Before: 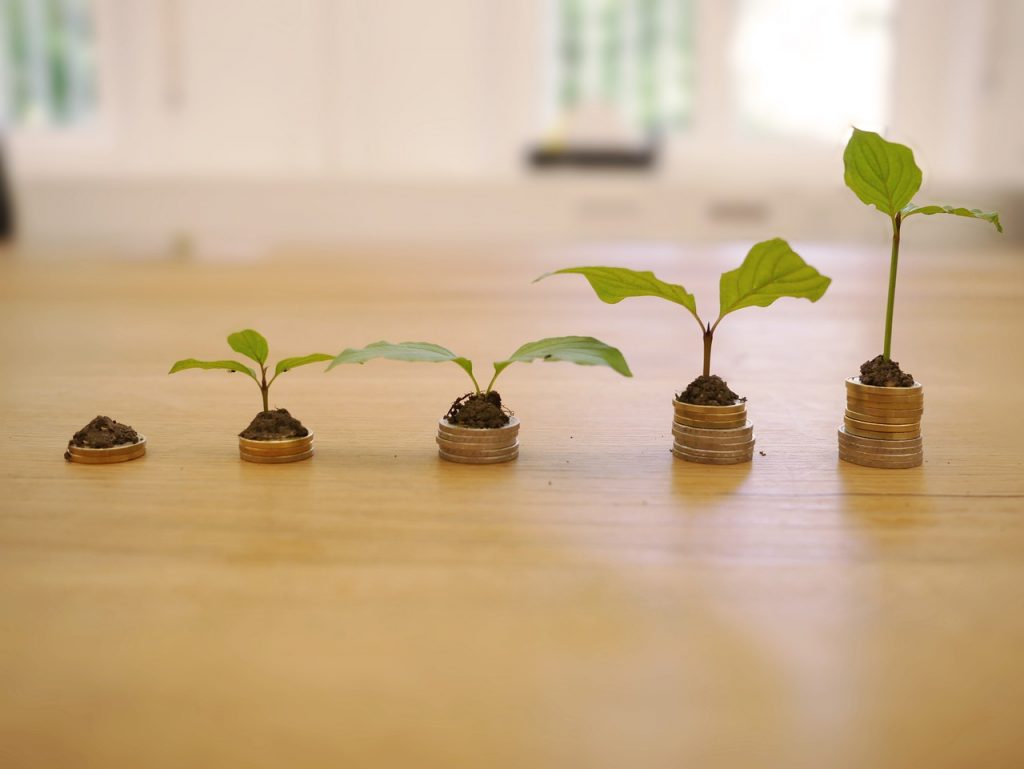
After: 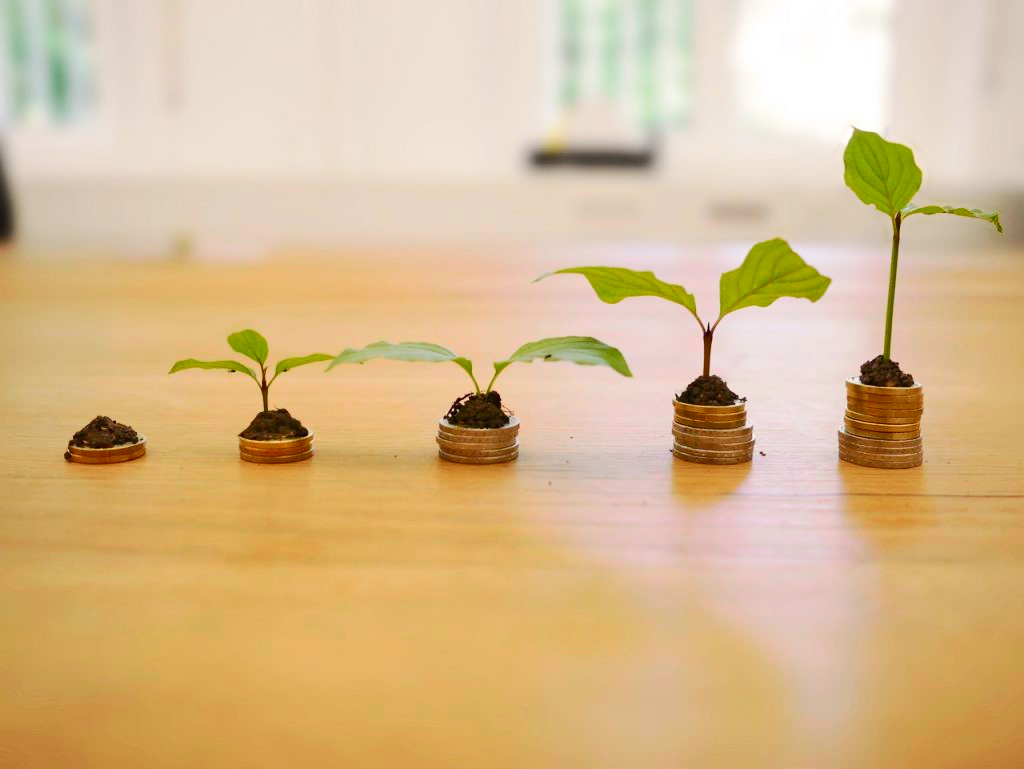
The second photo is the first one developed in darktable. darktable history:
tone curve: curves: ch0 [(0, 0) (0.126, 0.086) (0.338, 0.307) (0.494, 0.531) (0.703, 0.762) (1, 1)]; ch1 [(0, 0) (0.346, 0.324) (0.45, 0.426) (0.5, 0.5) (0.522, 0.517) (0.55, 0.578) (1, 1)]; ch2 [(0, 0) (0.44, 0.424) (0.501, 0.499) (0.554, 0.554) (0.622, 0.667) (0.707, 0.746) (1, 1)], color space Lab, independent channels, preserve colors none
